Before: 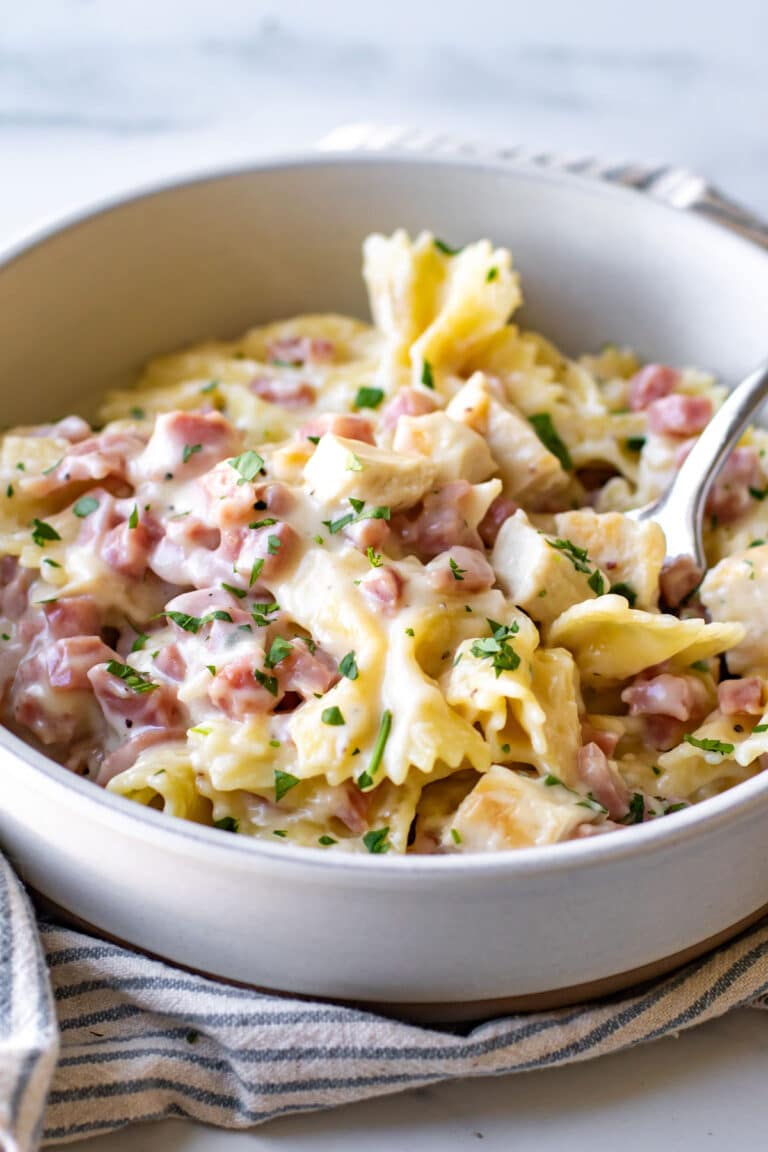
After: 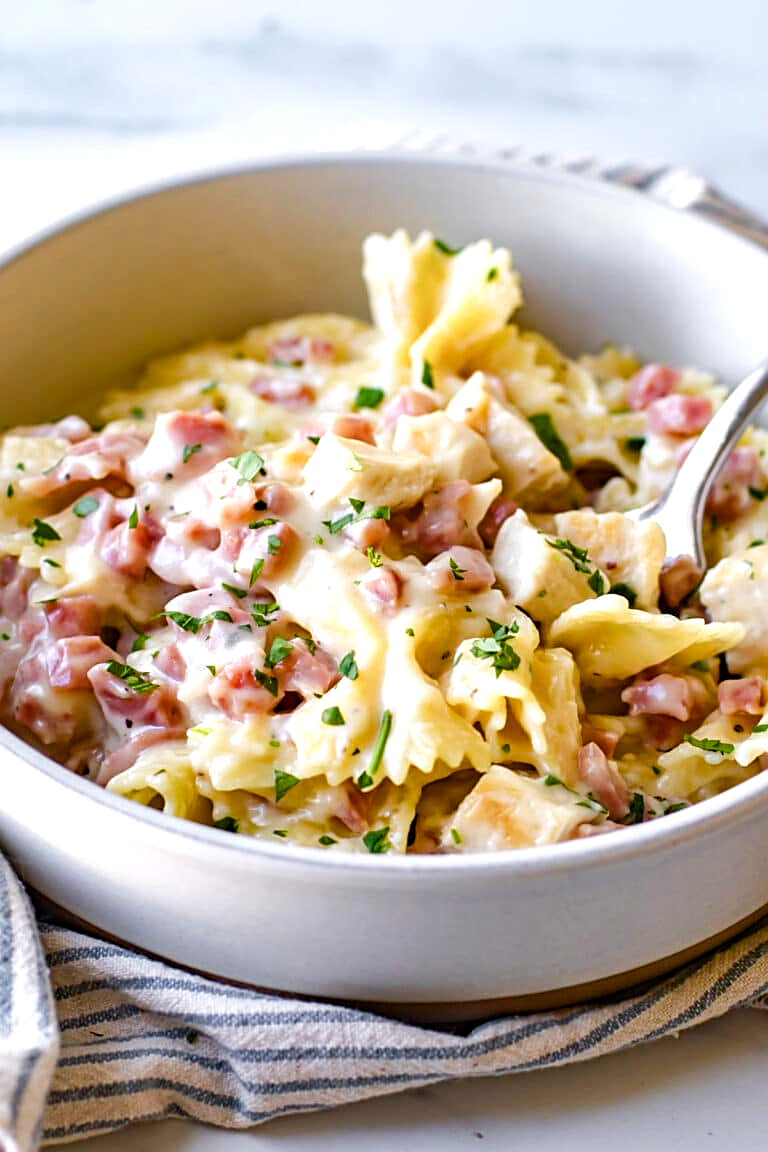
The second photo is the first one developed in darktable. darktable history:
sharpen: on, module defaults
color balance rgb: linear chroma grading › global chroma 15.279%, perceptual saturation grading › global saturation 20%, perceptual saturation grading › highlights -48.905%, perceptual saturation grading › shadows 25.428%, perceptual brilliance grading › highlights 6.057%, perceptual brilliance grading › mid-tones 16.664%, perceptual brilliance grading › shadows -5.214%, global vibrance 9.498%
